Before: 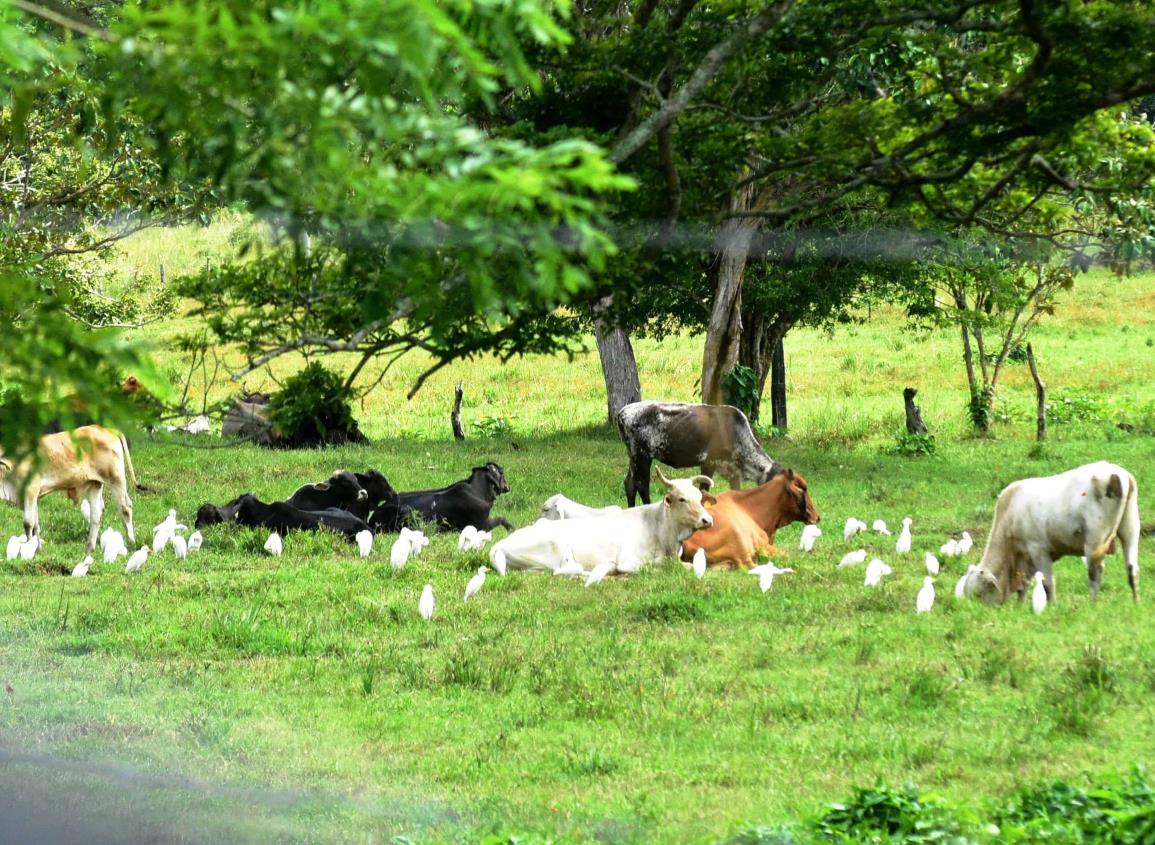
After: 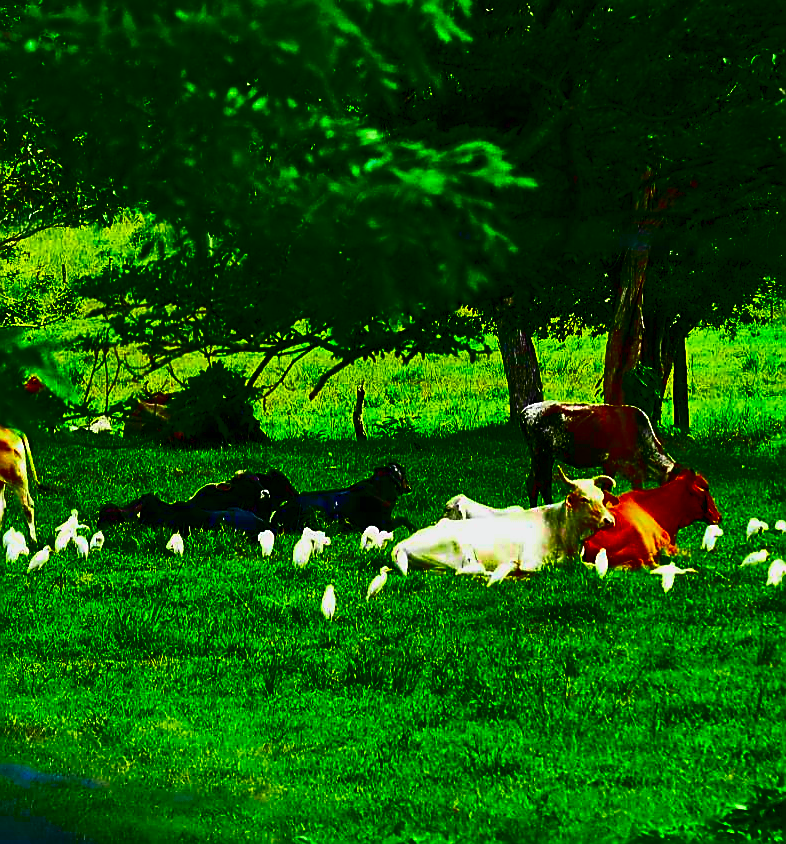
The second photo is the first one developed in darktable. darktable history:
crop and rotate: left 8.562%, right 23.353%
color balance rgb: perceptual saturation grading › global saturation 30.297%, global vibrance 59.446%
tone curve: curves: ch0 [(0, 0.003) (0.044, 0.032) (0.12, 0.089) (0.19, 0.164) (0.269, 0.269) (0.473, 0.533) (0.595, 0.695) (0.718, 0.823) (0.855, 0.931) (1, 0.982)]; ch1 [(0, 0) (0.243, 0.245) (0.427, 0.387) (0.493, 0.481) (0.501, 0.5) (0.521, 0.528) (0.554, 0.586) (0.607, 0.655) (0.671, 0.735) (0.796, 0.85) (1, 1)]; ch2 [(0, 0) (0.249, 0.216) (0.357, 0.317) (0.448, 0.432) (0.478, 0.492) (0.498, 0.499) (0.517, 0.519) (0.537, 0.57) (0.569, 0.623) (0.61, 0.663) (0.706, 0.75) (0.808, 0.809) (0.991, 0.968)], color space Lab, independent channels, preserve colors none
contrast brightness saturation: brightness -0.993, saturation 0.983
exposure: exposure -0.174 EV, compensate highlight preservation false
sharpen: radius 1.365, amount 1.259, threshold 0.735
